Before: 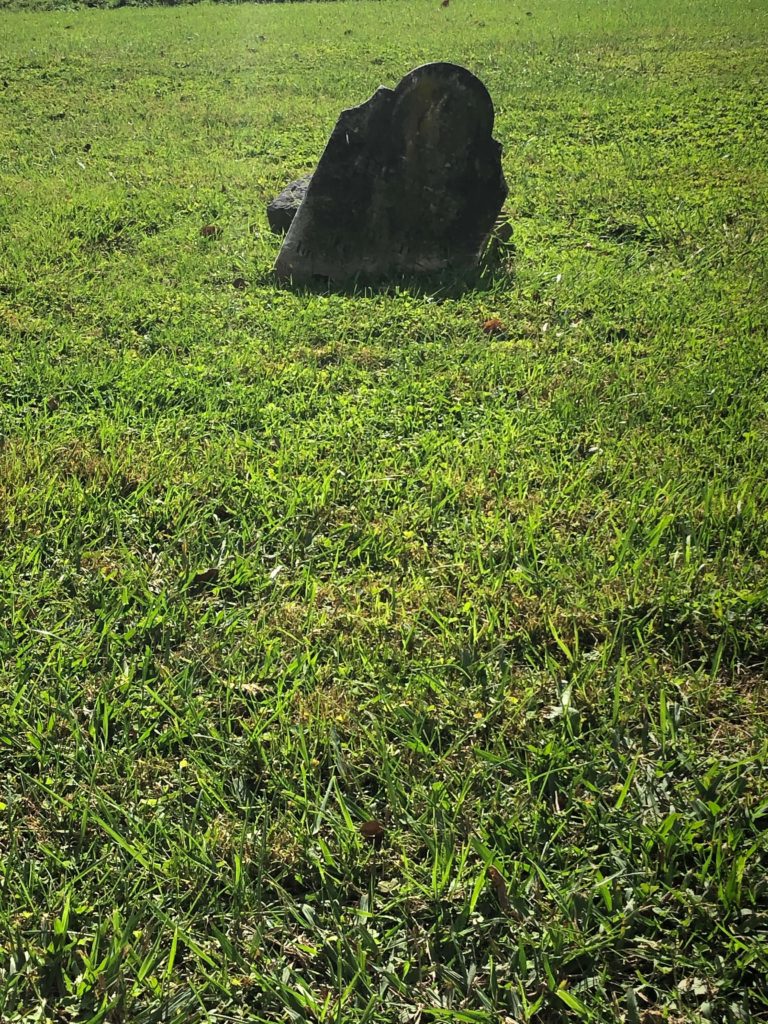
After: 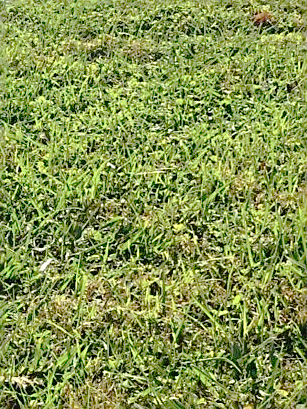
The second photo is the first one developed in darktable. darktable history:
crop: left 30%, top 30%, right 30%, bottom 30%
tone curve: curves: ch0 [(0, 0) (0.003, 0.019) (0.011, 0.019) (0.025, 0.023) (0.044, 0.032) (0.069, 0.046) (0.1, 0.073) (0.136, 0.129) (0.177, 0.207) (0.224, 0.295) (0.277, 0.394) (0.335, 0.48) (0.399, 0.524) (0.468, 0.575) (0.543, 0.628) (0.623, 0.684) (0.709, 0.739) (0.801, 0.808) (0.898, 0.9) (1, 1)], preserve colors none
sharpen: on, module defaults
